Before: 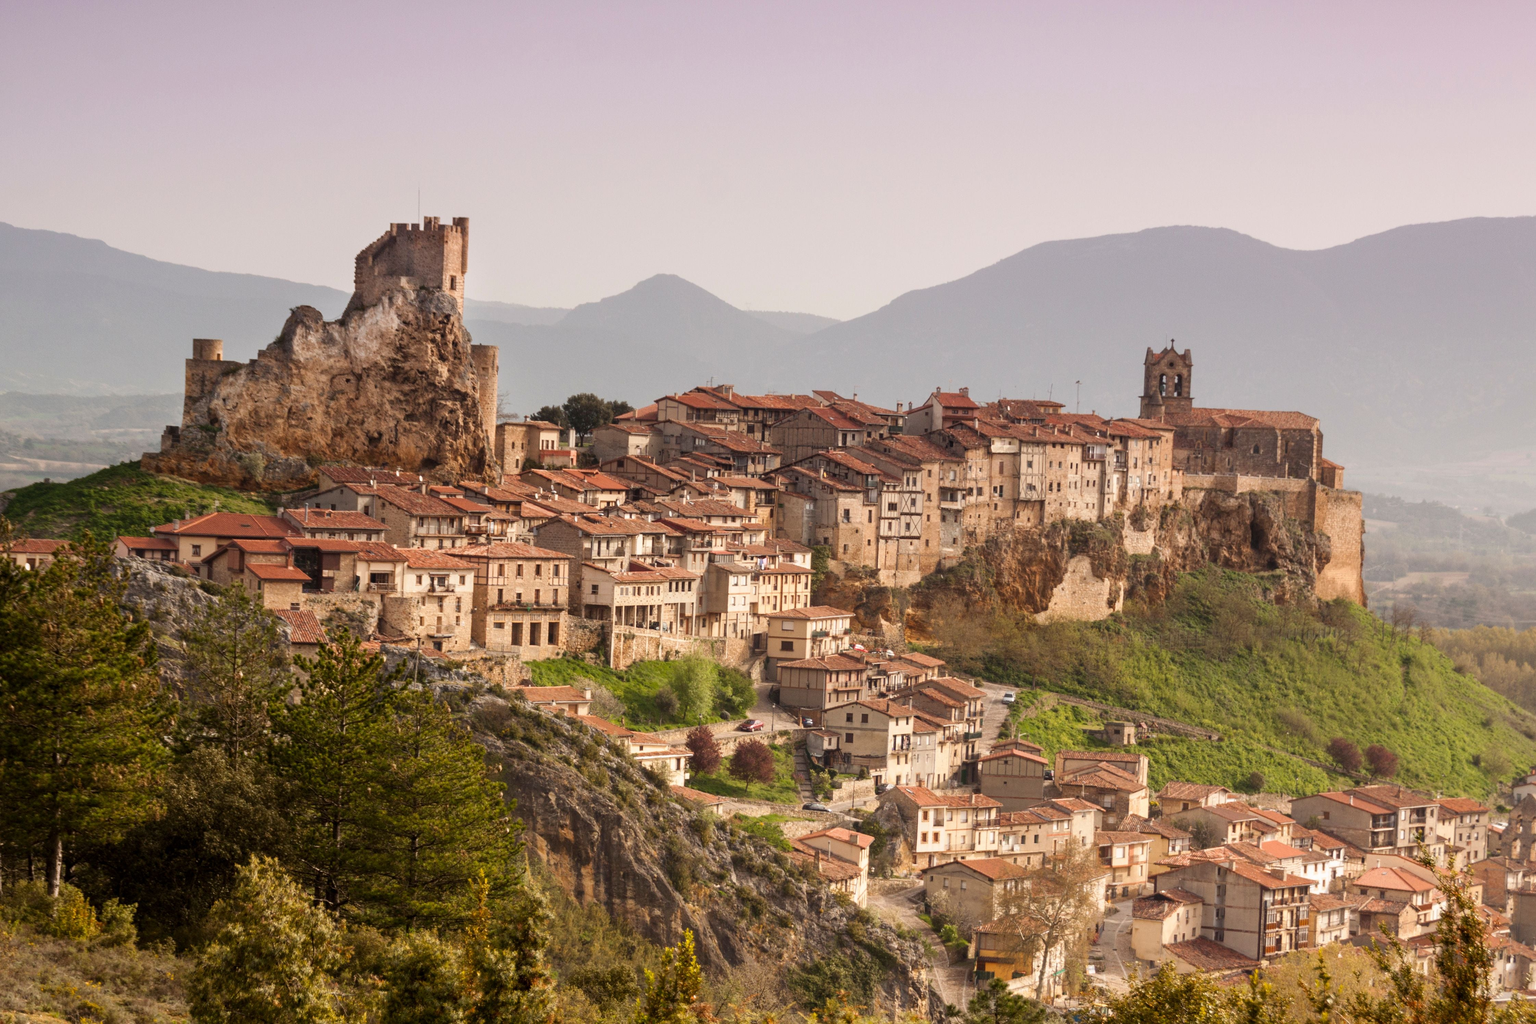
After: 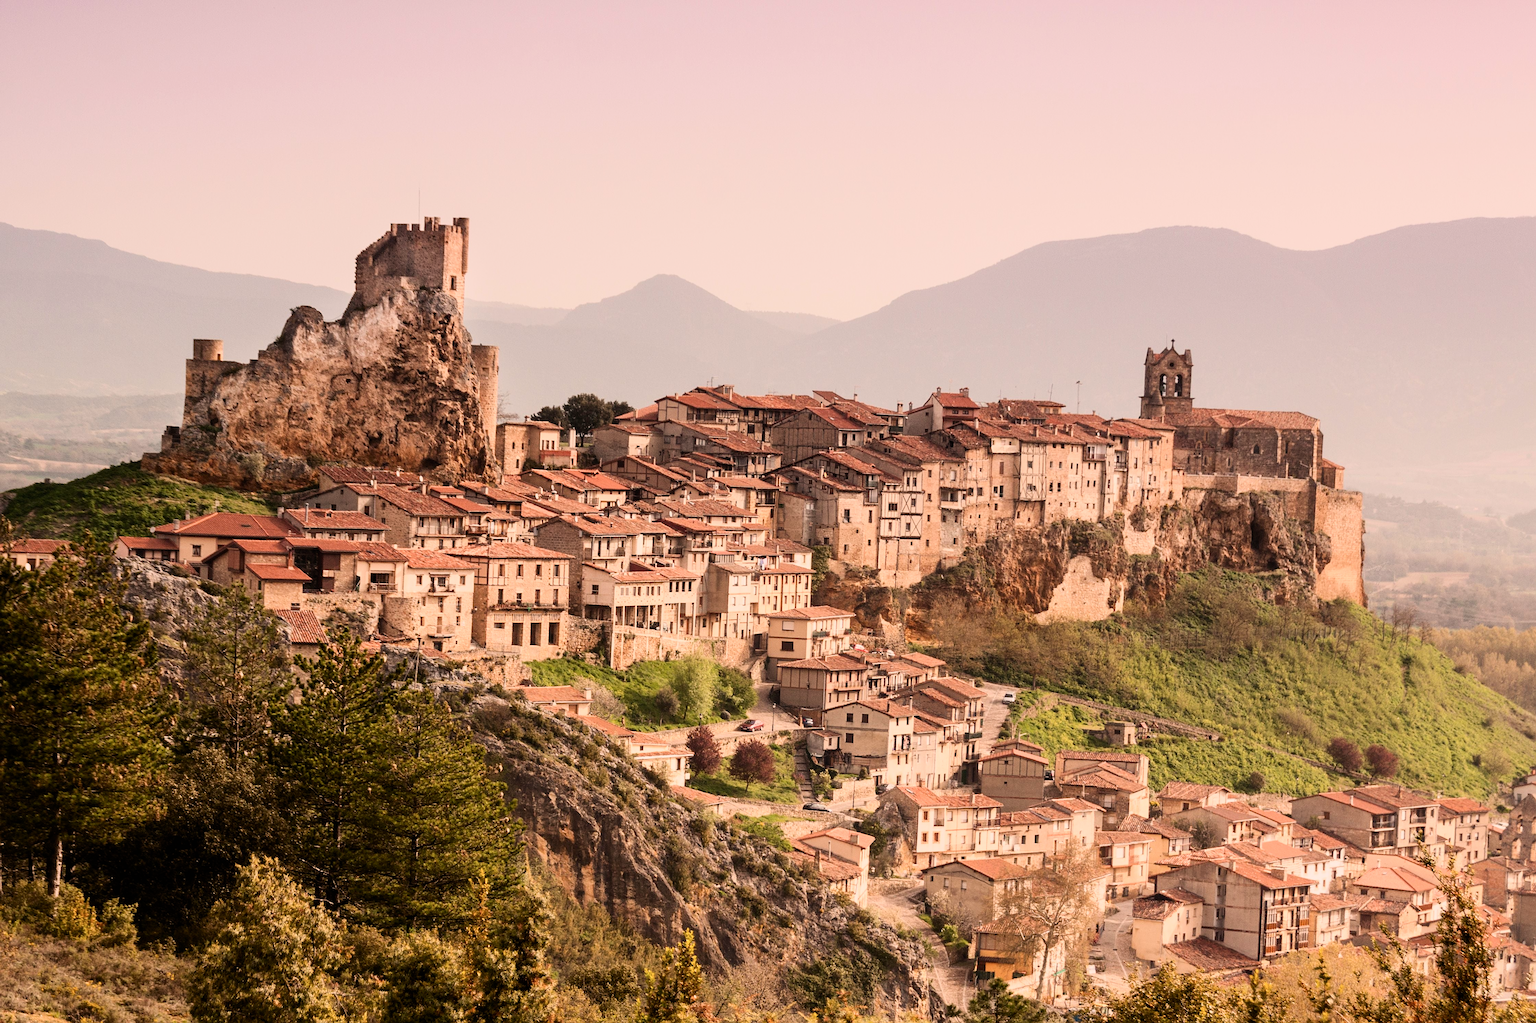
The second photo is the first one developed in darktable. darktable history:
white balance: red 1.127, blue 0.943
contrast brightness saturation: contrast 0.24, brightness 0.09
filmic rgb: black relative exposure -8.15 EV, white relative exposure 3.76 EV, hardness 4.46
sharpen: on, module defaults
